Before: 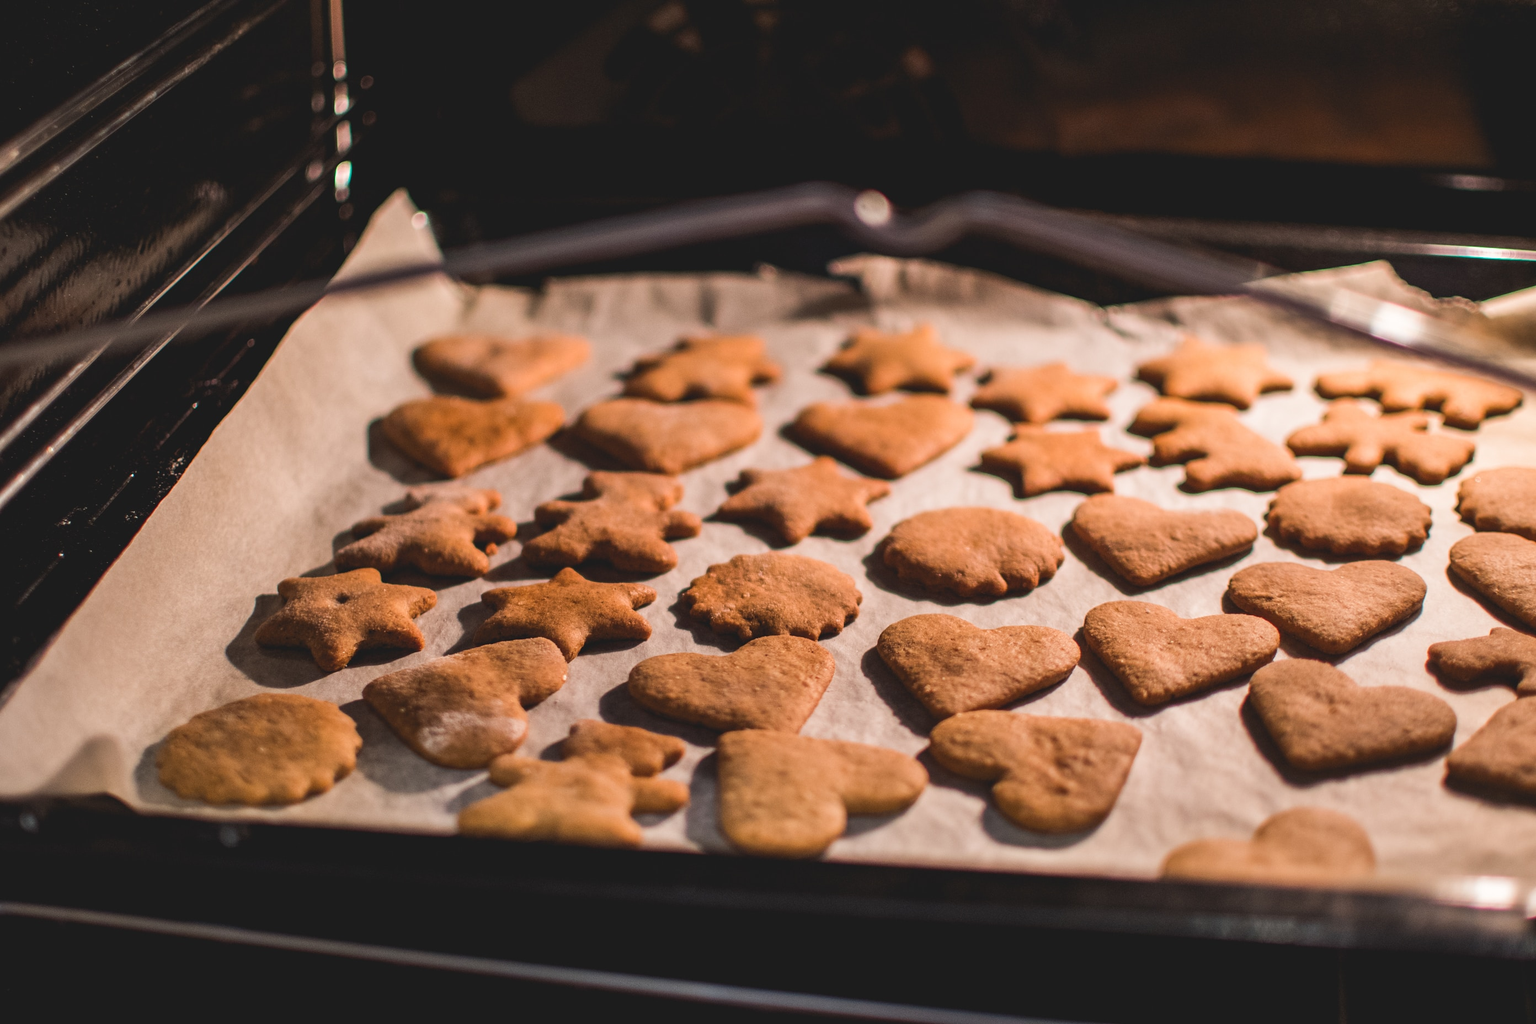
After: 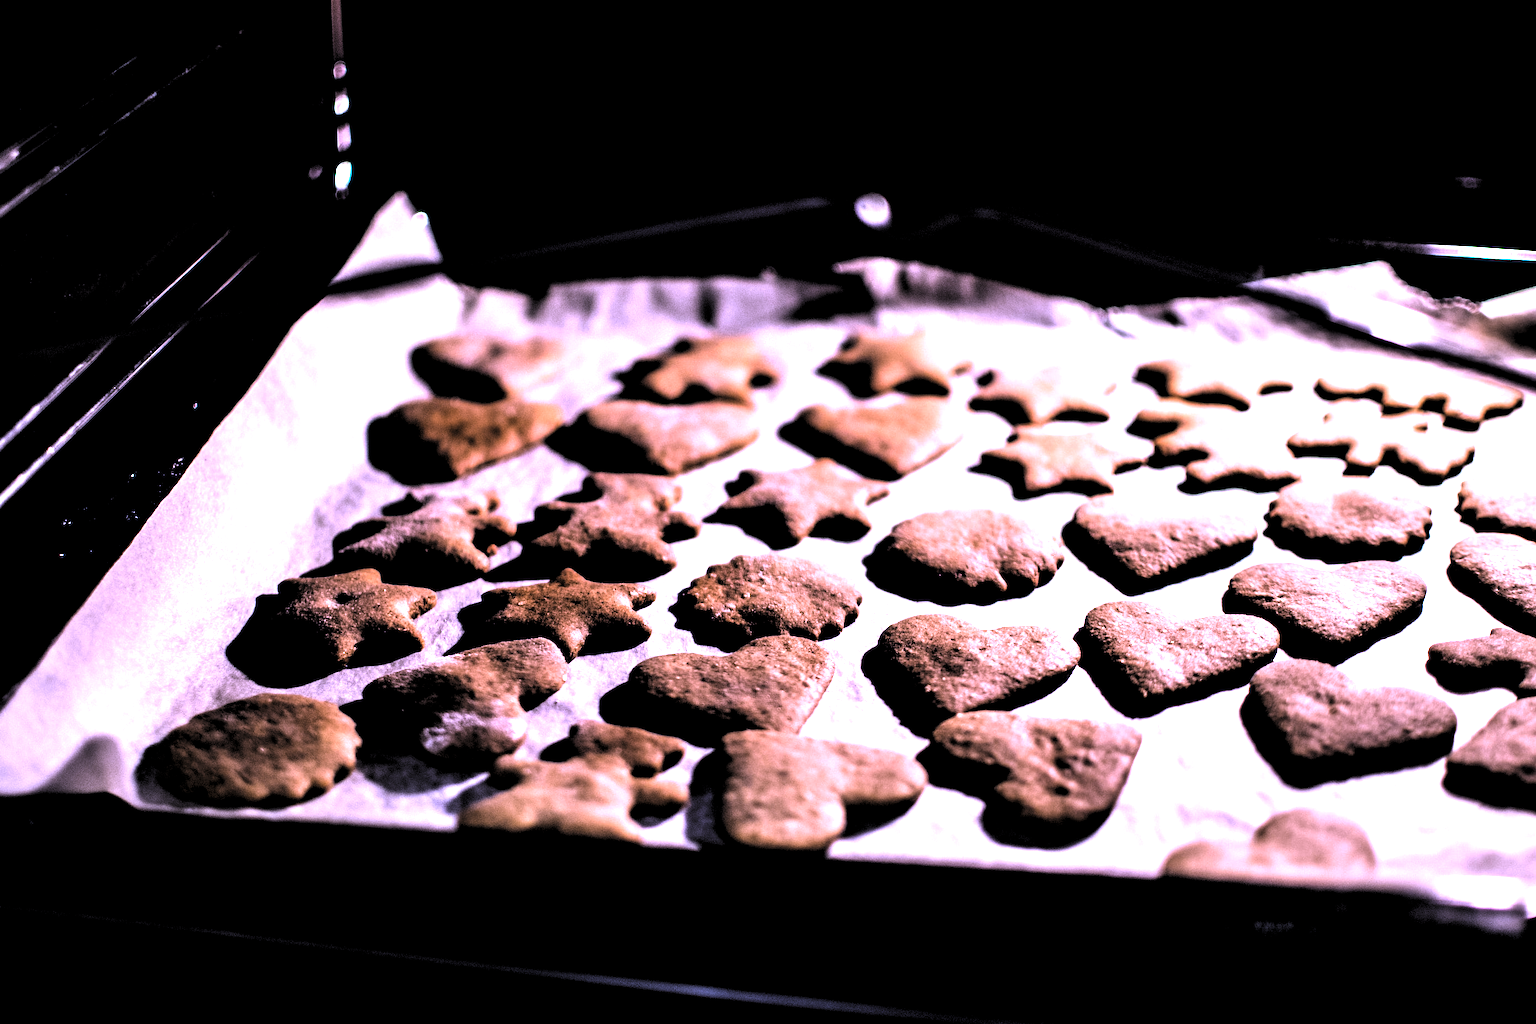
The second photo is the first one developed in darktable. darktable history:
white balance: red 0.98, blue 1.61
exposure: exposure 1.2 EV, compensate highlight preservation false
levels: levels [0.514, 0.759, 1]
